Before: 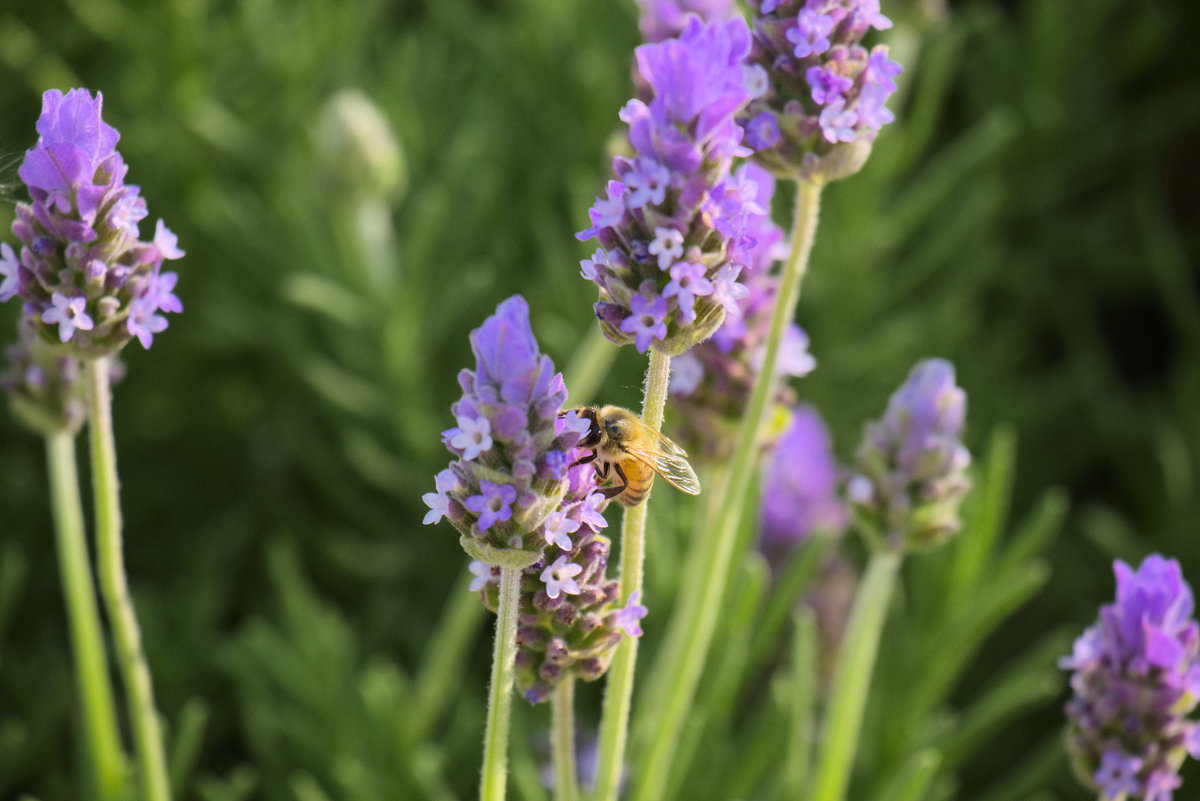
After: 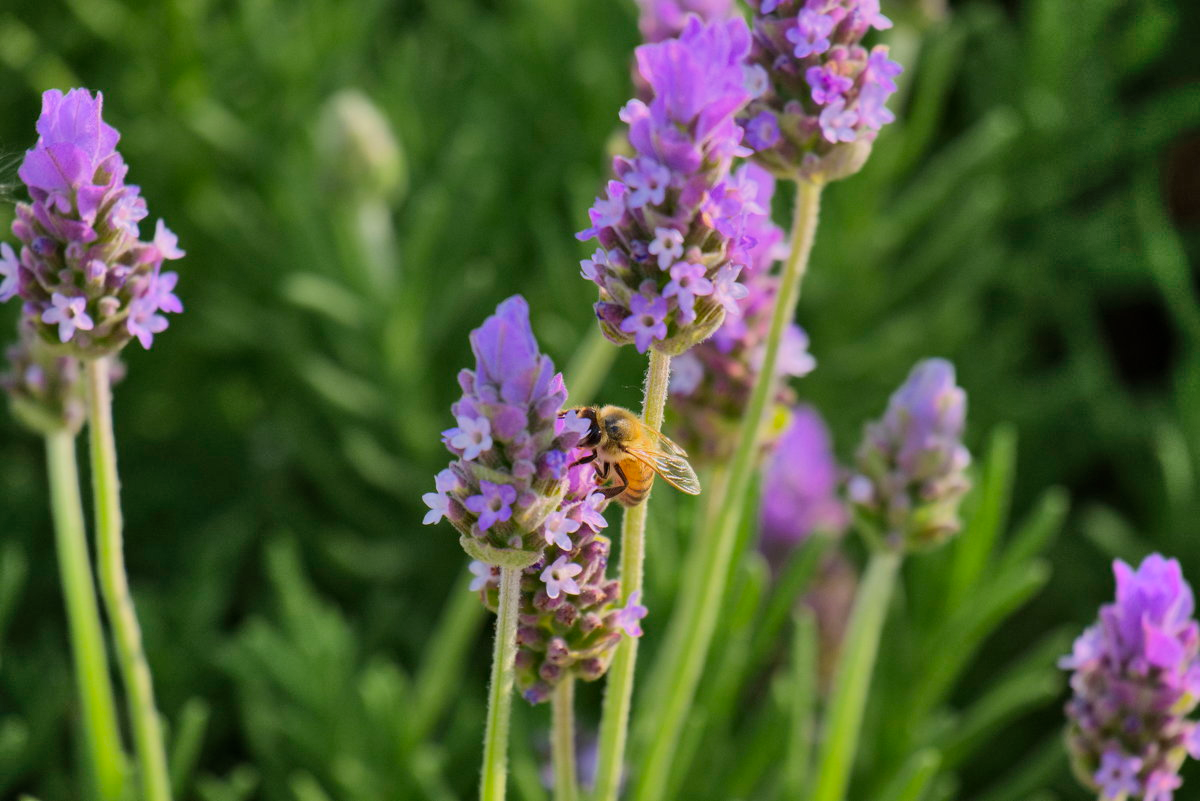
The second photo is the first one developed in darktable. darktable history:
shadows and highlights: shadows 82.12, white point adjustment -8.88, highlights -61.45, soften with gaussian
